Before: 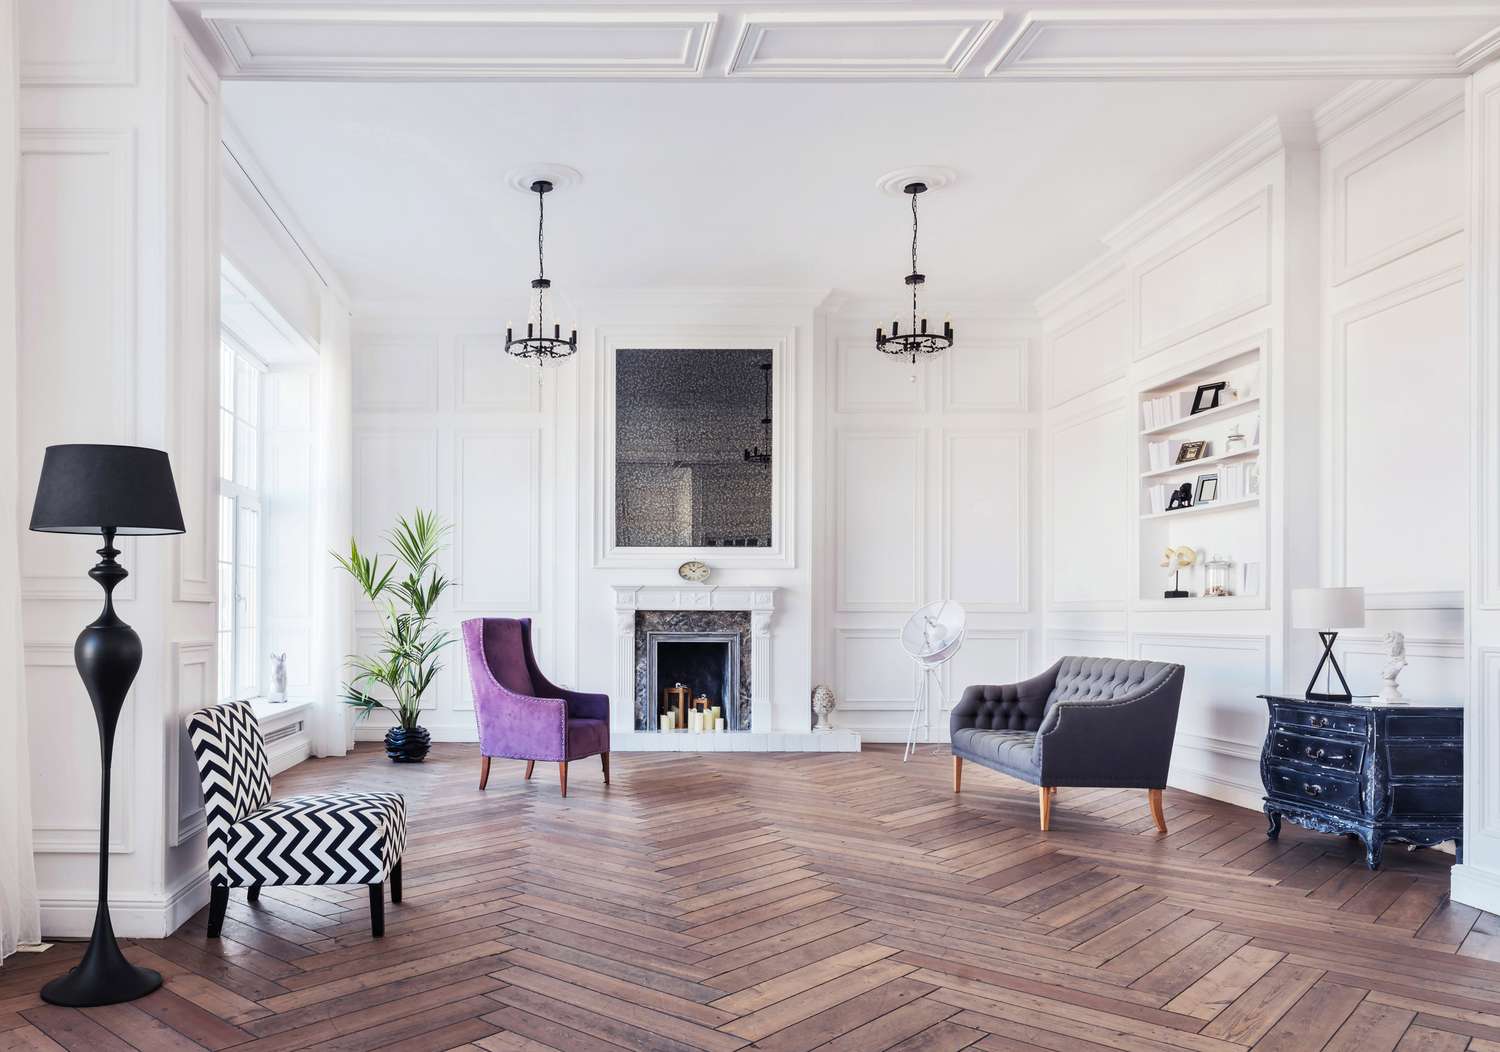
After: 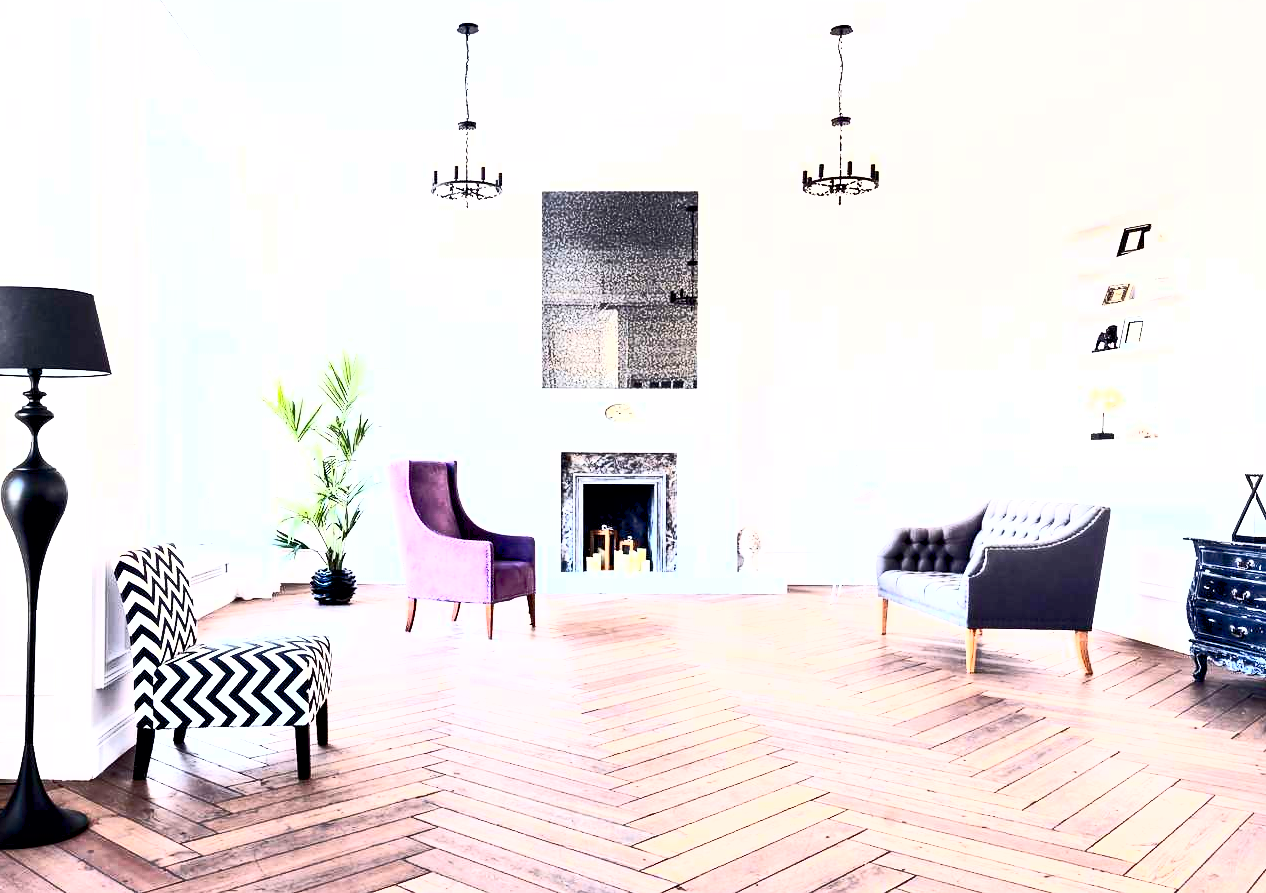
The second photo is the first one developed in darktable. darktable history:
crop and rotate: left 4.937%, top 15.038%, right 10.652%
tone equalizer: -8 EV -0.758 EV, -7 EV -0.685 EV, -6 EV -0.563 EV, -5 EV -0.375 EV, -3 EV 0.383 EV, -2 EV 0.6 EV, -1 EV 0.682 EV, +0 EV 0.738 EV, edges refinement/feathering 500, mask exposure compensation -1.57 EV, preserve details no
shadows and highlights: shadows 43.19, highlights 7.31
contrast brightness saturation: contrast 0.389, brightness 0.112
exposure: black level correction 0.008, exposure 0.989 EV, compensate highlight preservation false
